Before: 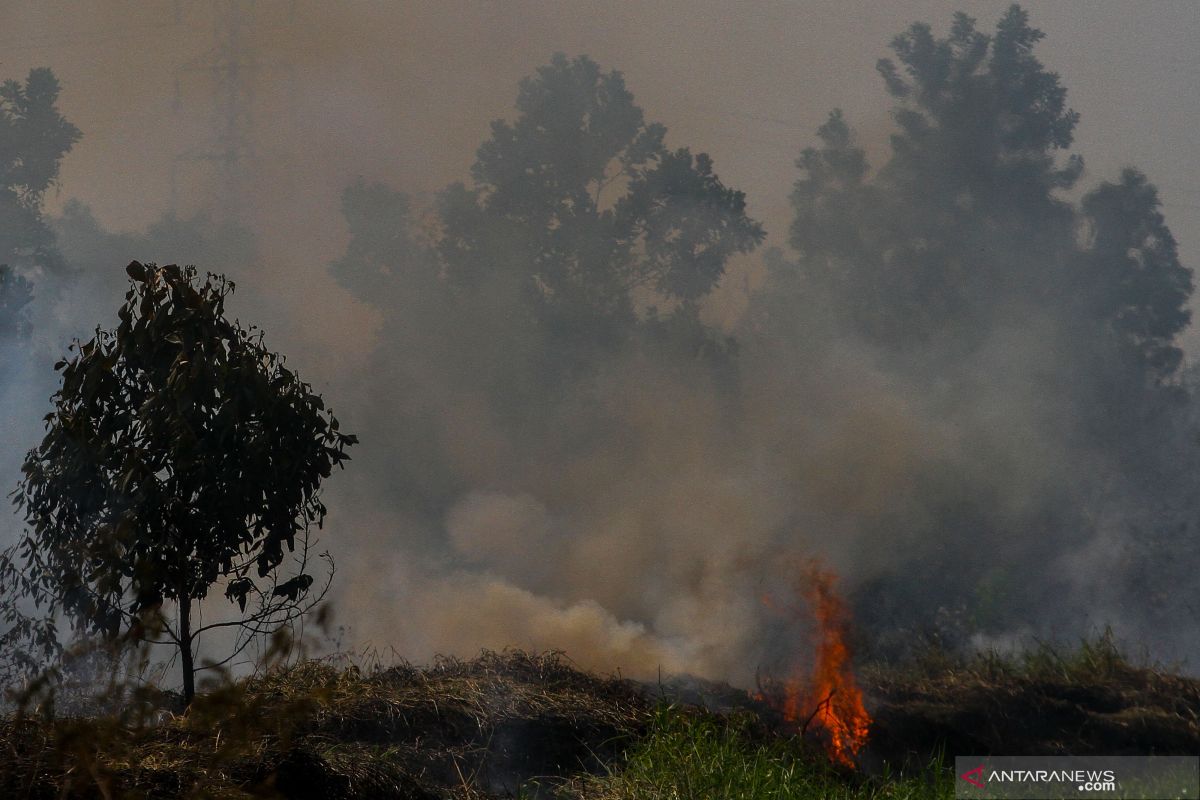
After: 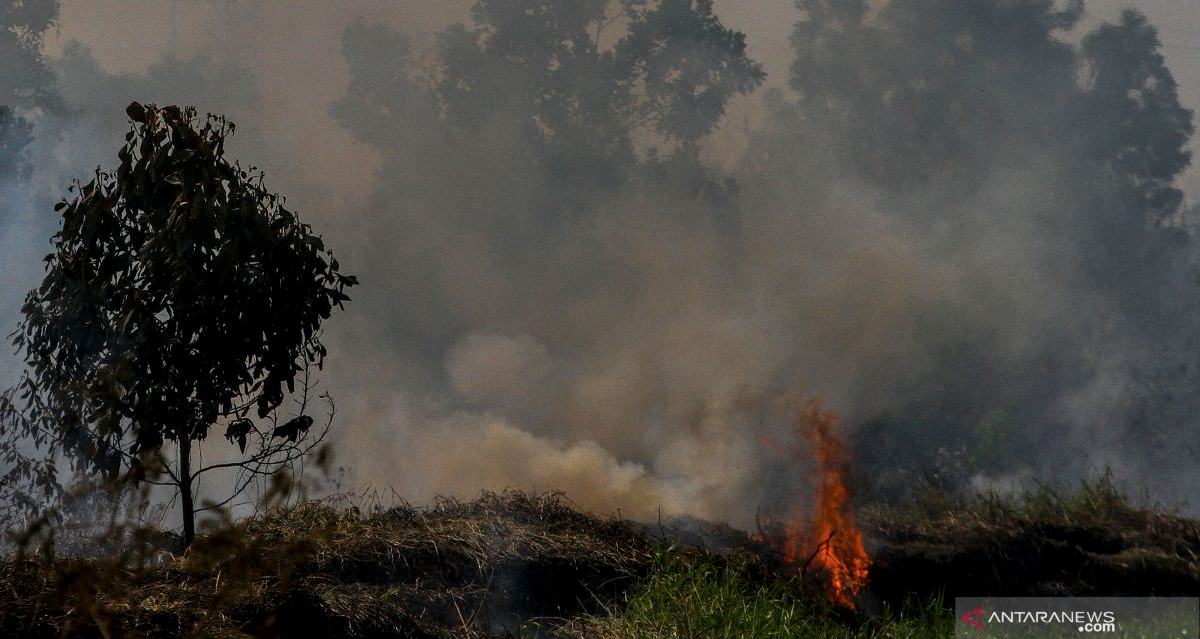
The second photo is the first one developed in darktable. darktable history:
crop and rotate: top 20.082%
local contrast: on, module defaults
shadows and highlights: shadows 13.12, white point adjustment 1.18, soften with gaussian
